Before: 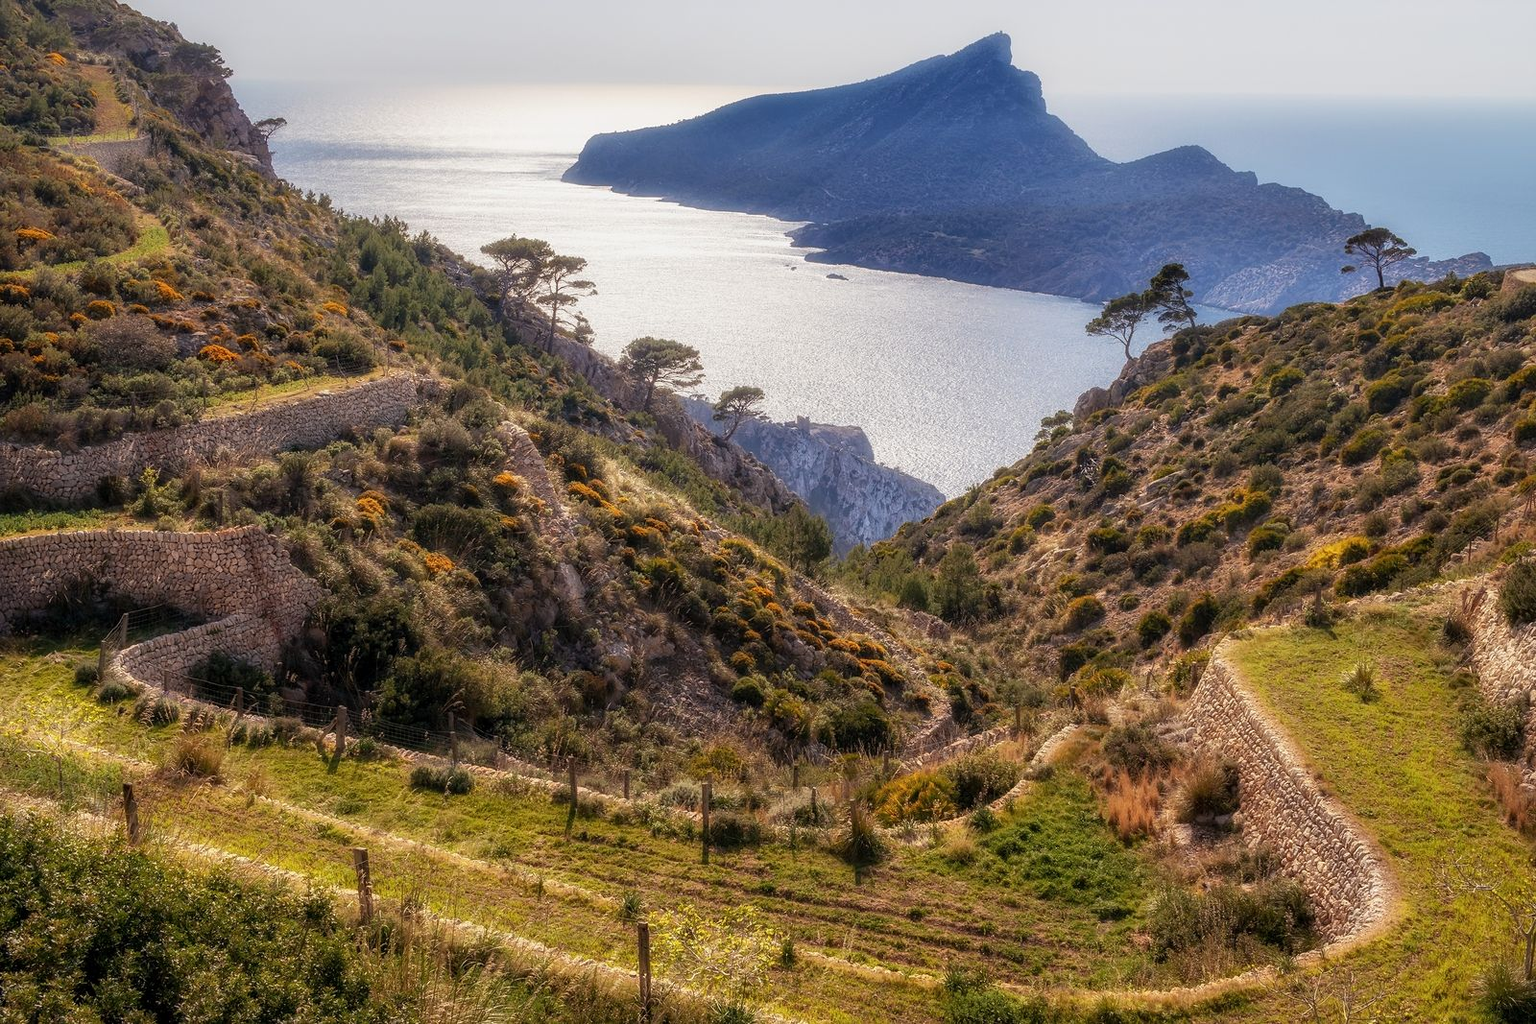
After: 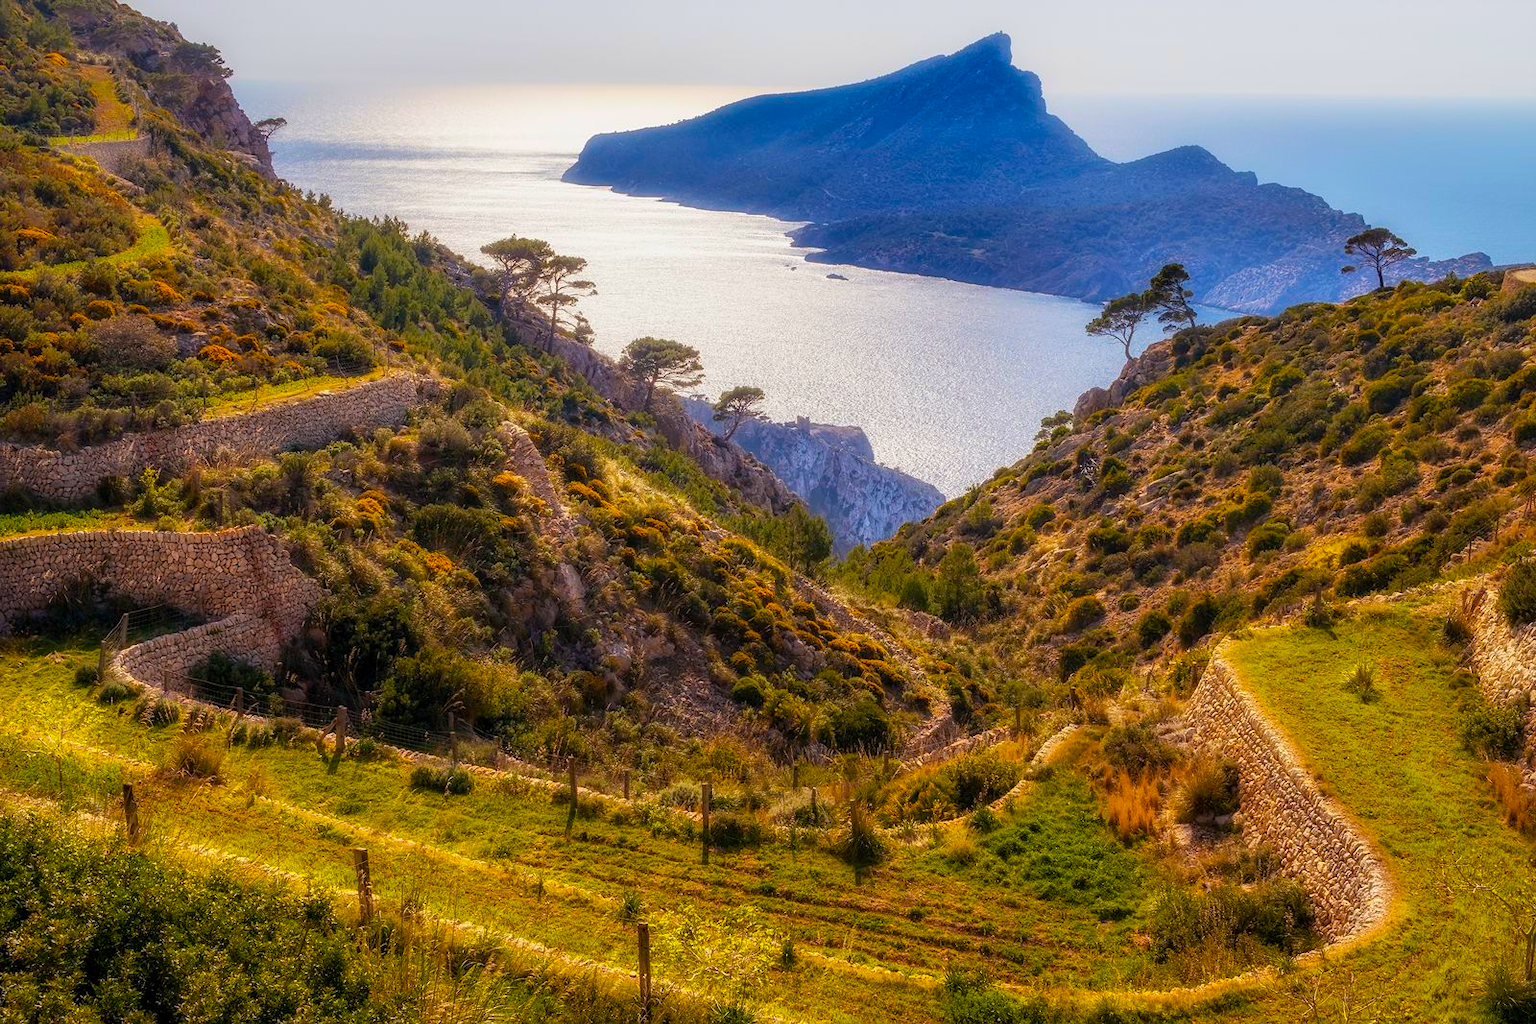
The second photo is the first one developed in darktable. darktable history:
color balance rgb: perceptual saturation grading › global saturation 25.101%, global vibrance 50.252%
color calibration: illuminant same as pipeline (D50), adaptation none (bypass), x 0.334, y 0.335, temperature 5013.6 K
